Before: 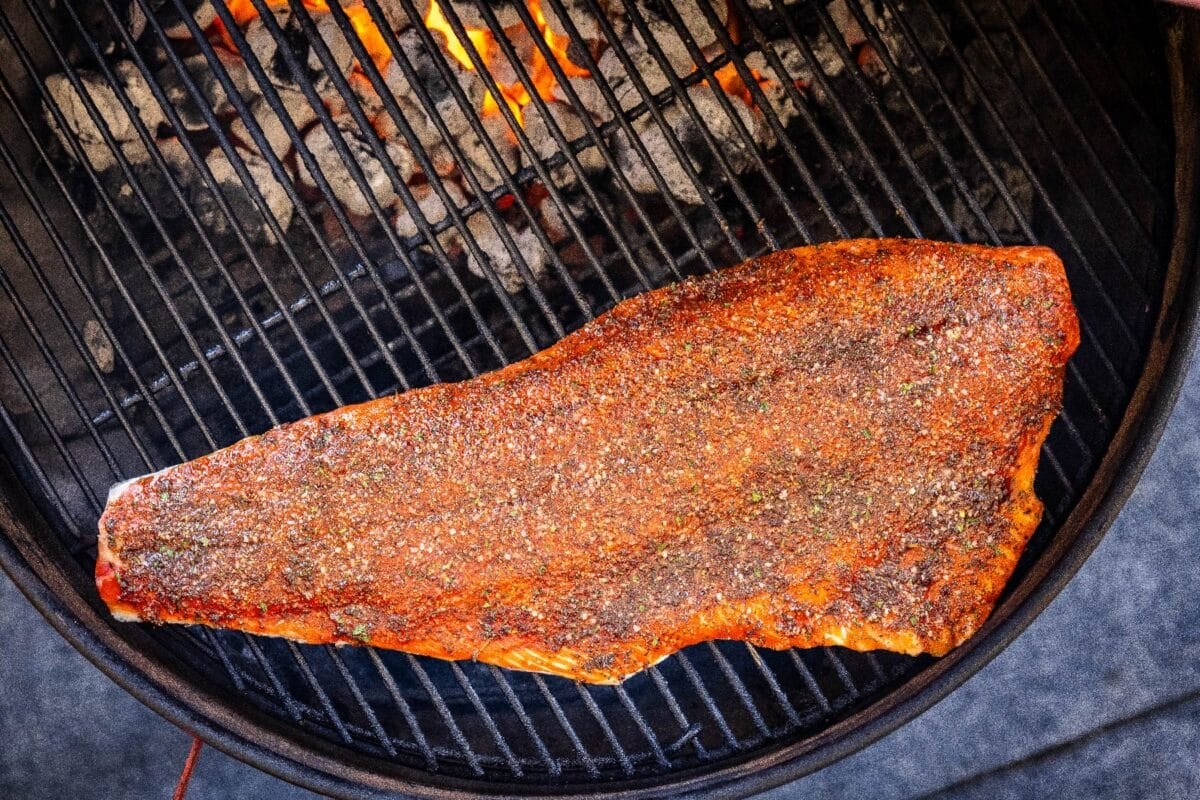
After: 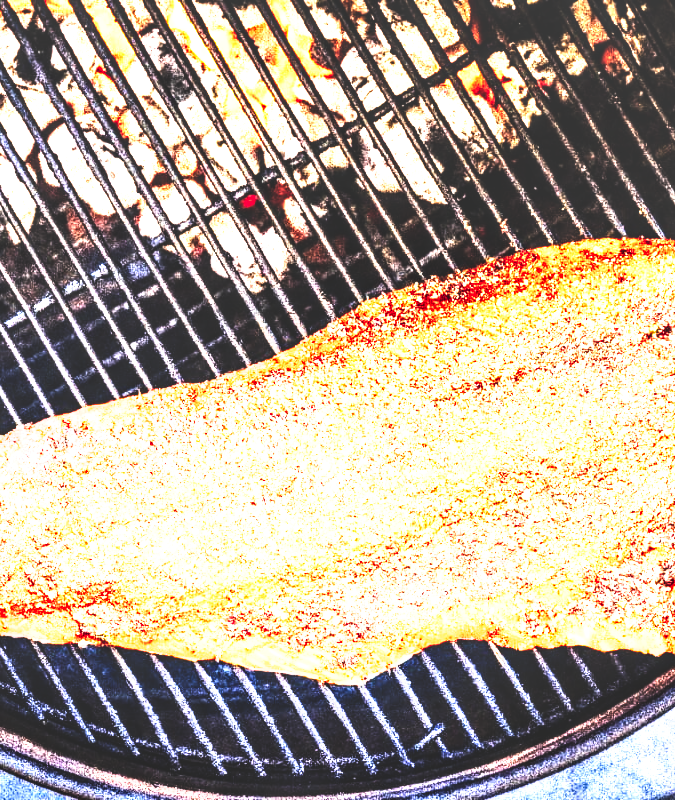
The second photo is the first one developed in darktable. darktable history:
local contrast: highlights 20%, shadows 70%, detail 170%
crop: left 21.496%, right 22.254%
exposure: black level correction 0, exposure 1.379 EV, compensate exposure bias true, compensate highlight preservation false
white balance: emerald 1
base curve: curves: ch0 [(0, 0.036) (0.007, 0.037) (0.604, 0.887) (1, 1)], preserve colors none
color balance rgb: shadows lift › chroma 1%, shadows lift › hue 28.8°, power › hue 60°, highlights gain › chroma 1%, highlights gain › hue 60°, global offset › luminance 0.25%, perceptual saturation grading › highlights -20%, perceptual saturation grading › shadows 20%, perceptual brilliance grading › highlights 10%, perceptual brilliance grading › shadows -5%, global vibrance 19.67%
contrast brightness saturation: contrast 0.2, brightness 0.16, saturation 0.22
tone equalizer: -8 EV -0.75 EV, -7 EV -0.7 EV, -6 EV -0.6 EV, -5 EV -0.4 EV, -3 EV 0.4 EV, -2 EV 0.6 EV, -1 EV 0.7 EV, +0 EV 0.75 EV, edges refinement/feathering 500, mask exposure compensation -1.57 EV, preserve details no
